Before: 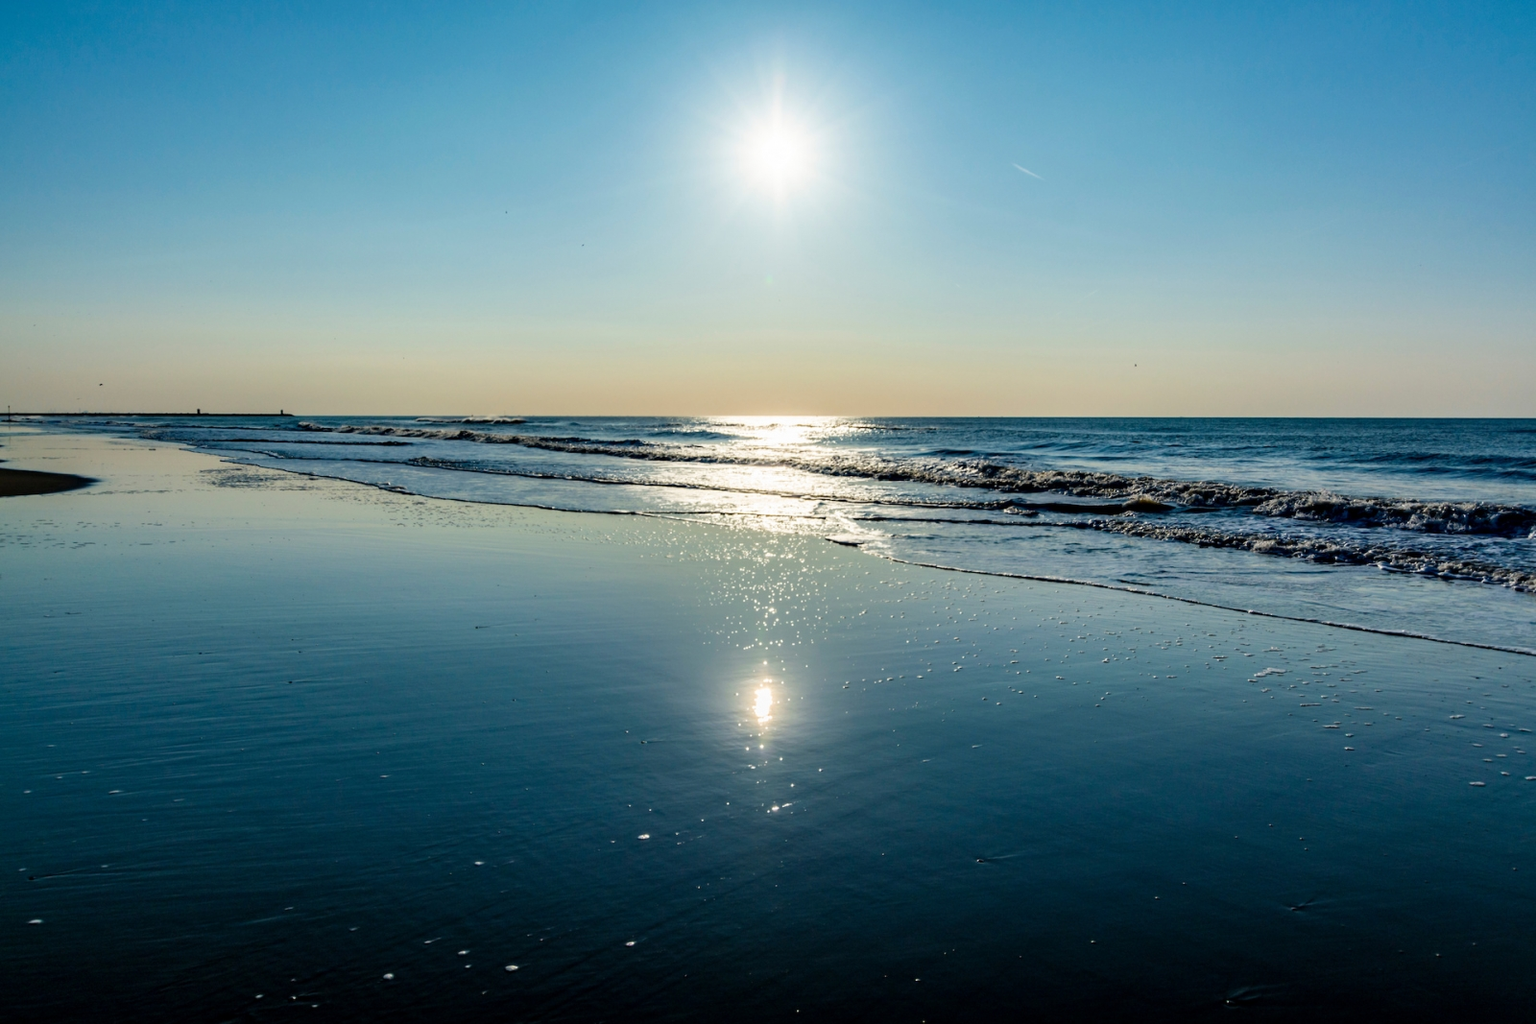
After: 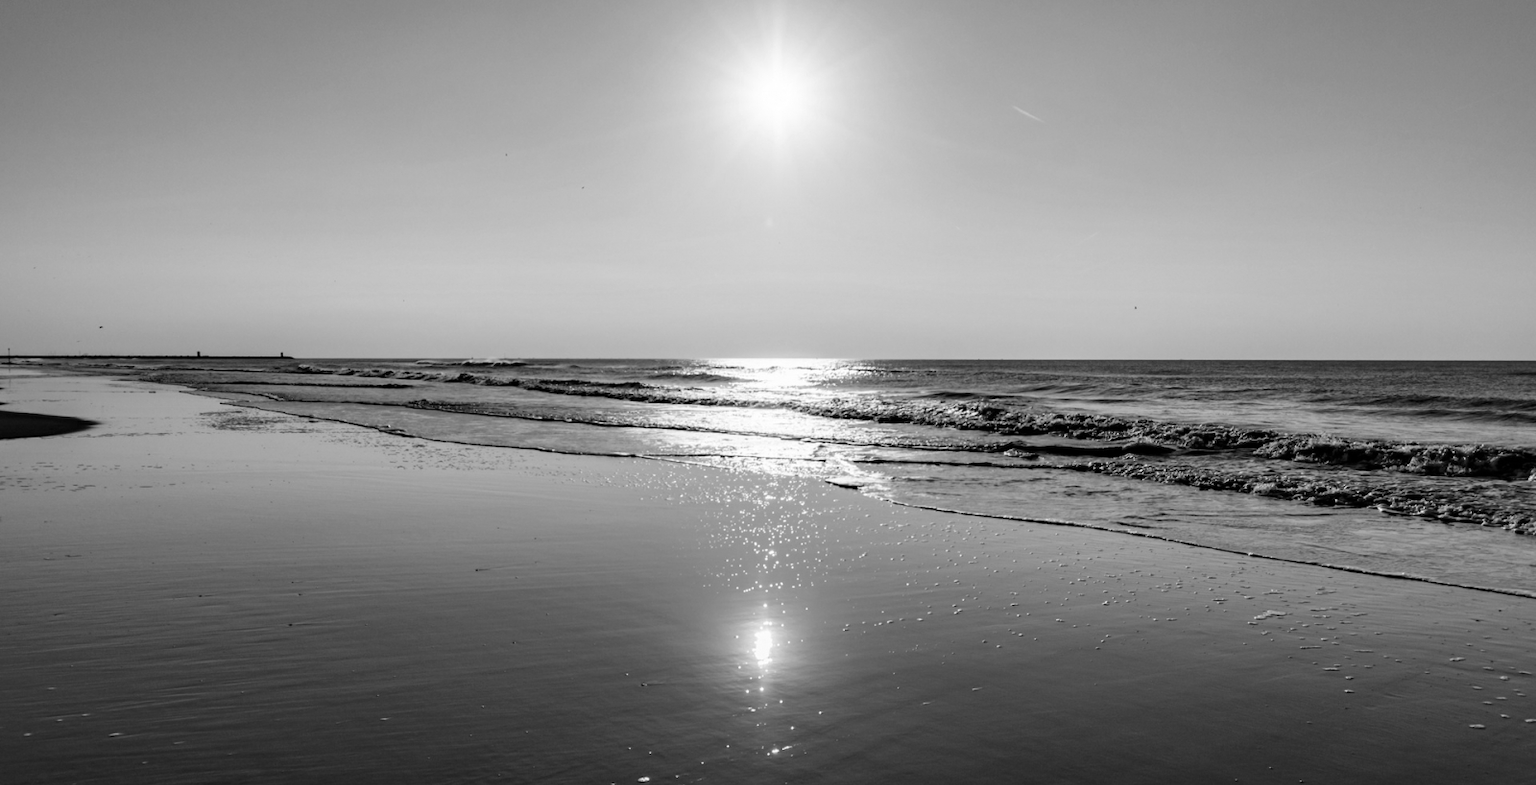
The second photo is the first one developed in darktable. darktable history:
crop: top 5.667%, bottom 17.637%
monochrome: on, module defaults
